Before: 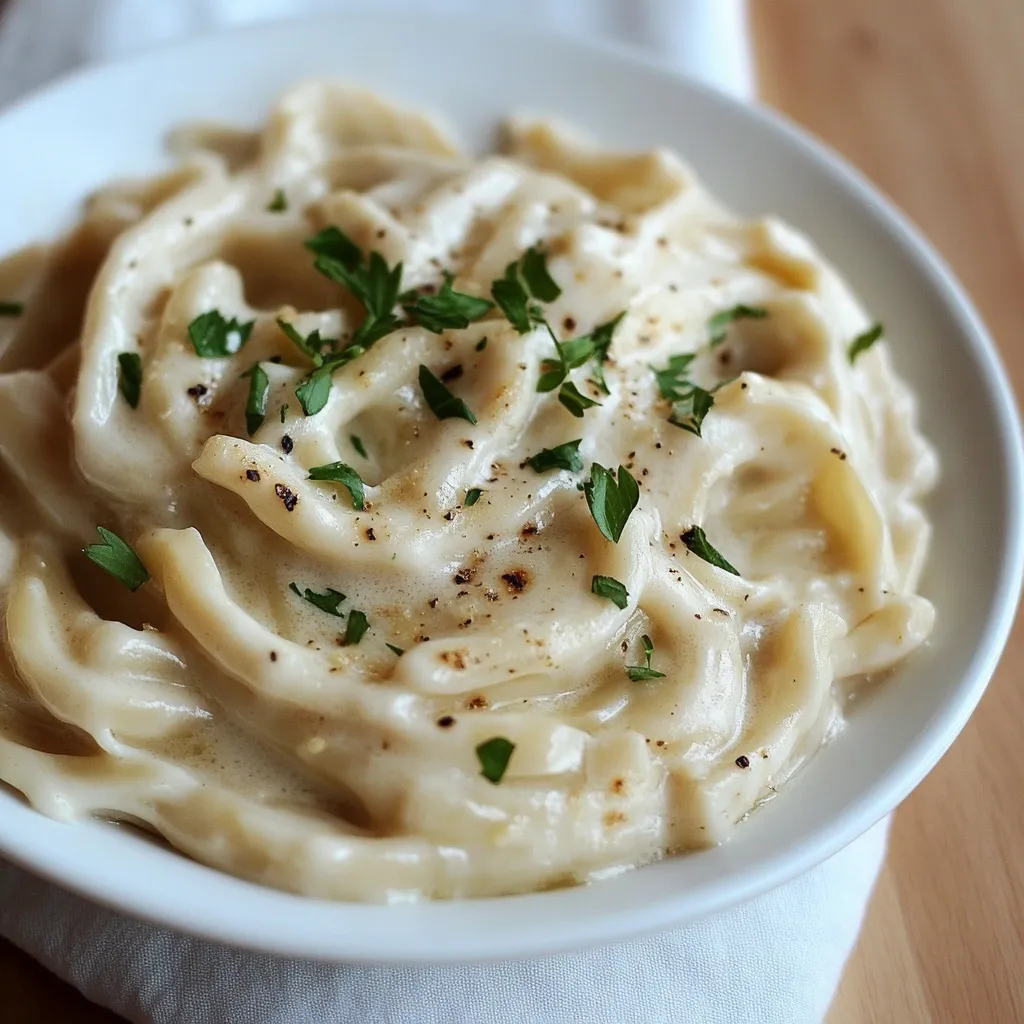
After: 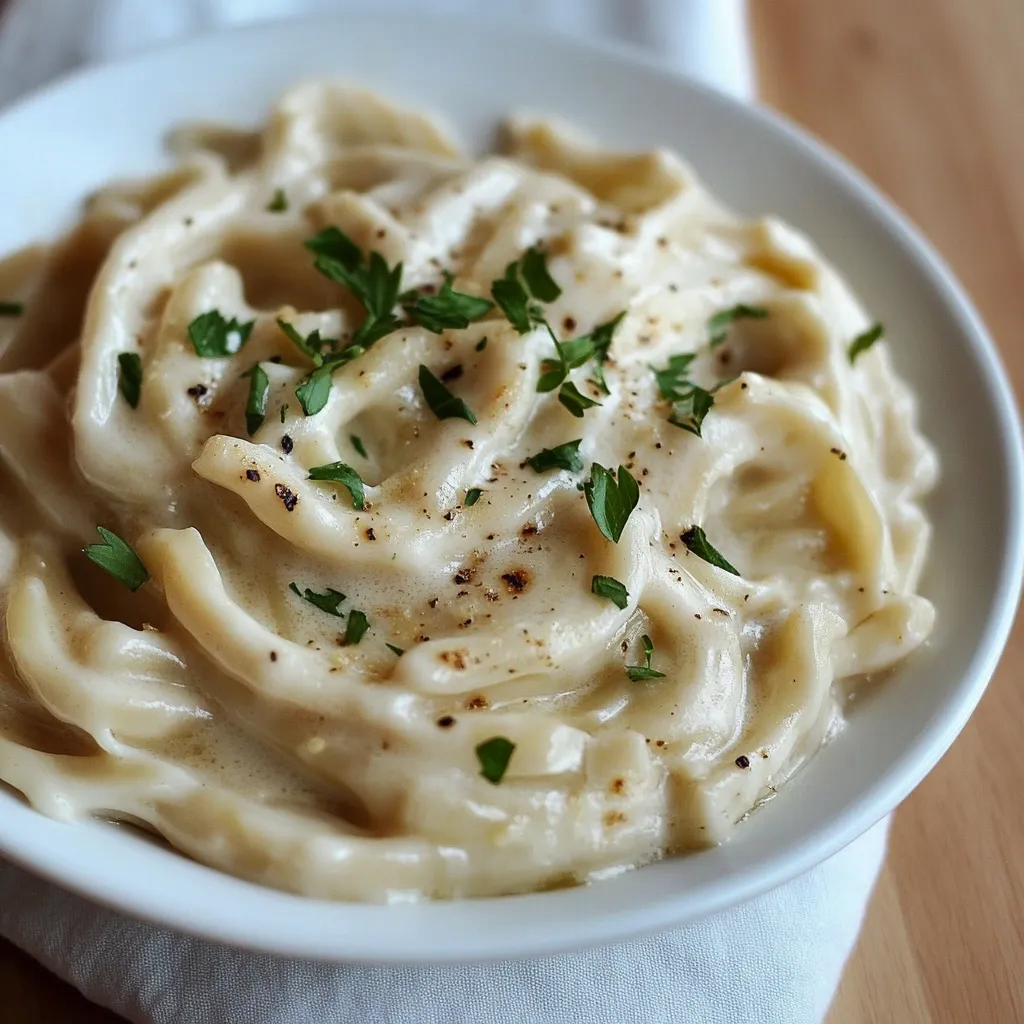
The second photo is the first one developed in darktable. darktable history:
shadows and highlights: shadows 39.68, highlights -52.54, low approximation 0.01, soften with gaussian
